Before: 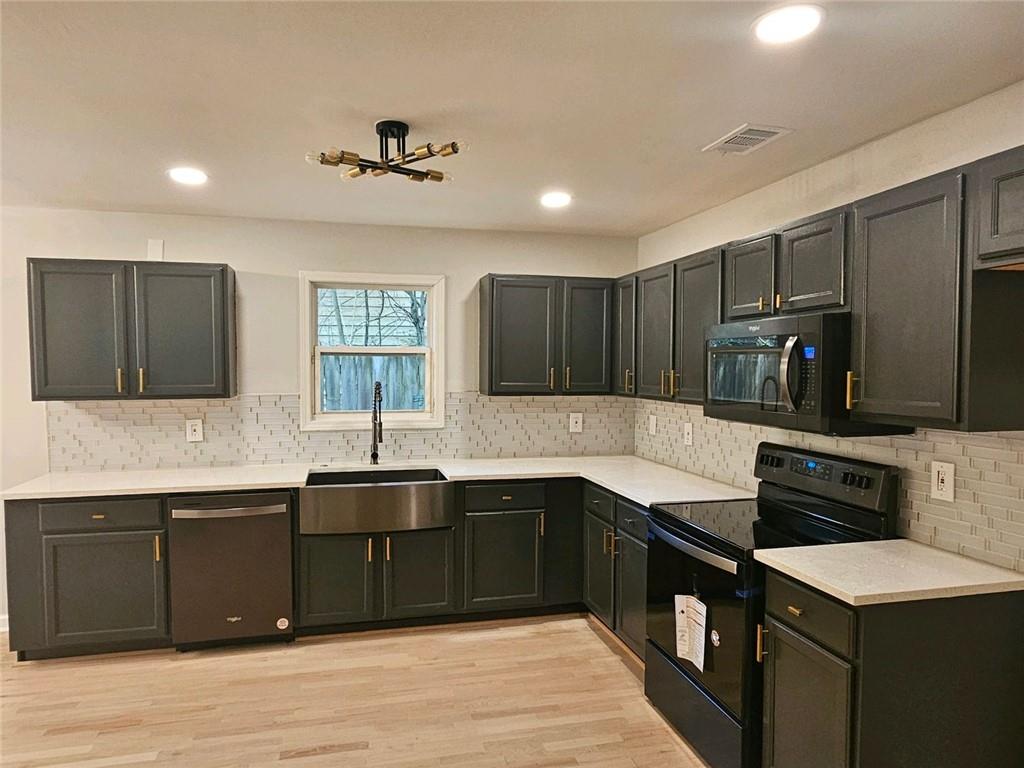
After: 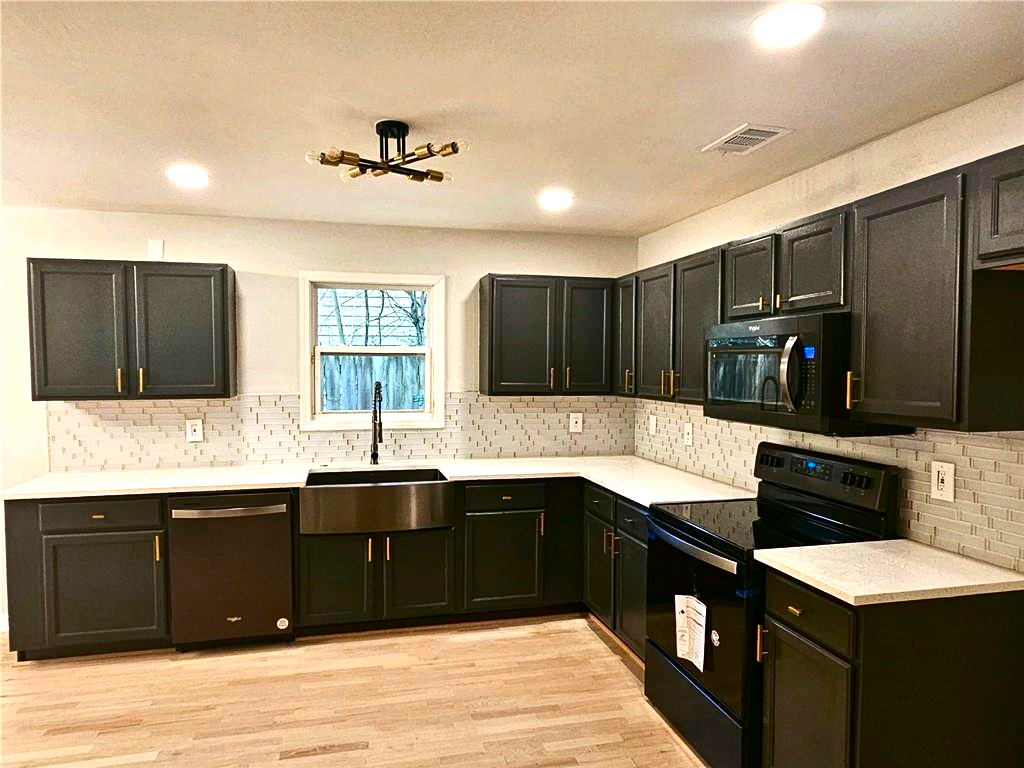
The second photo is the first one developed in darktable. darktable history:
contrast brightness saturation: contrast 0.13, brightness -0.24, saturation 0.14
exposure: black level correction 0, exposure 0.7 EV, compensate exposure bias true, compensate highlight preservation false
